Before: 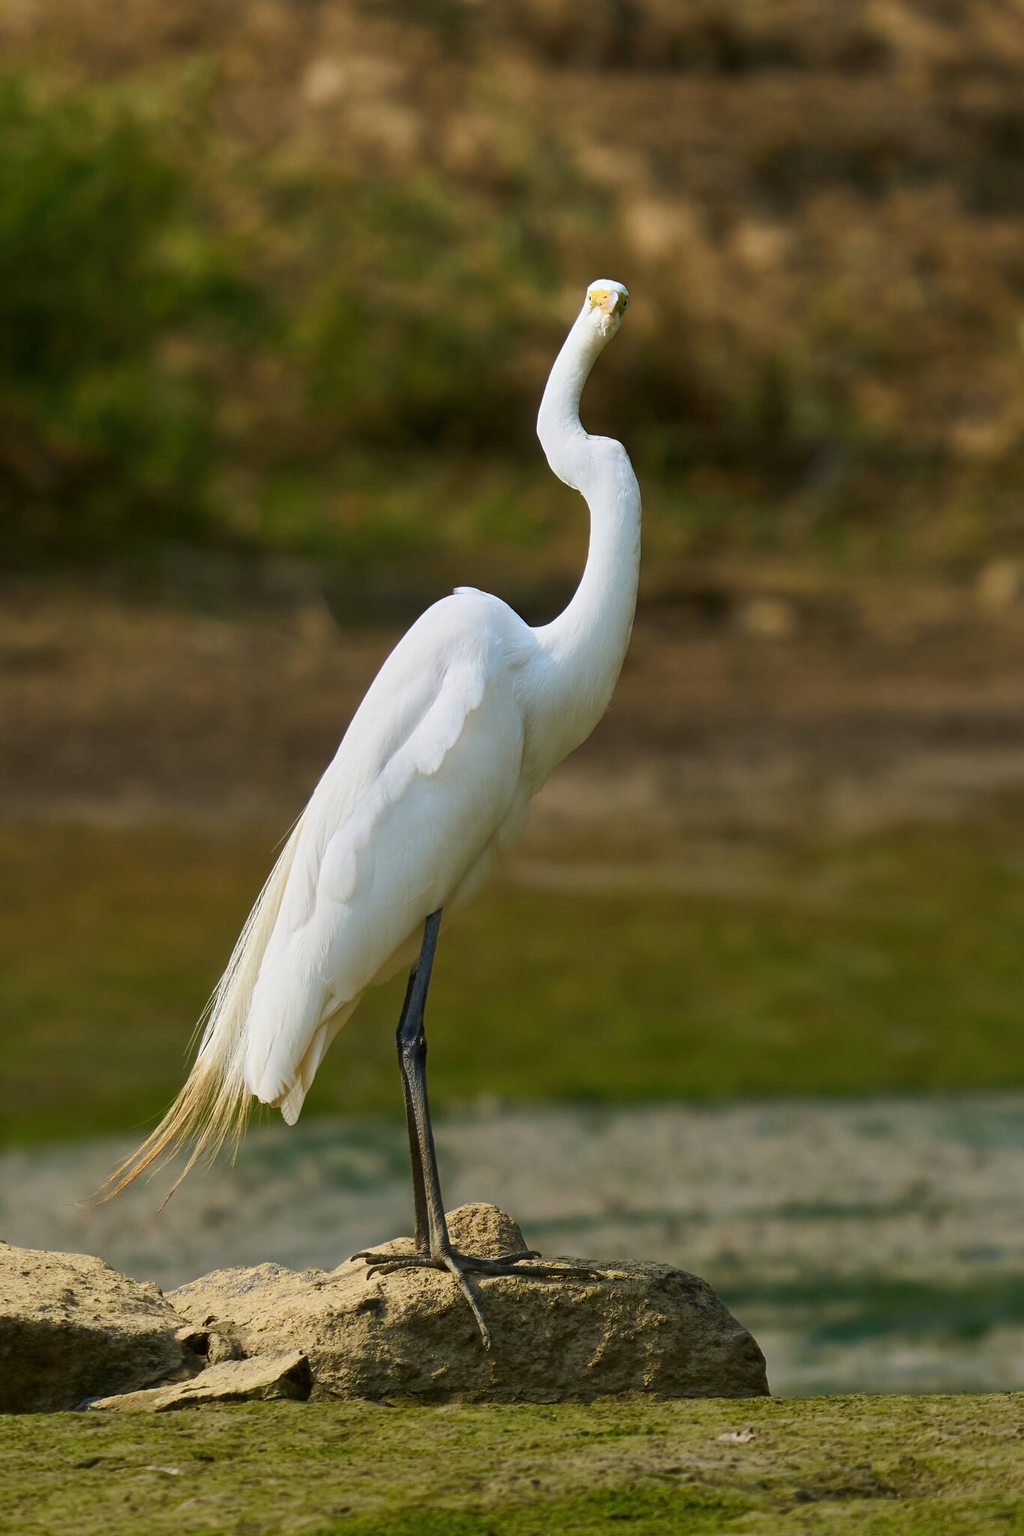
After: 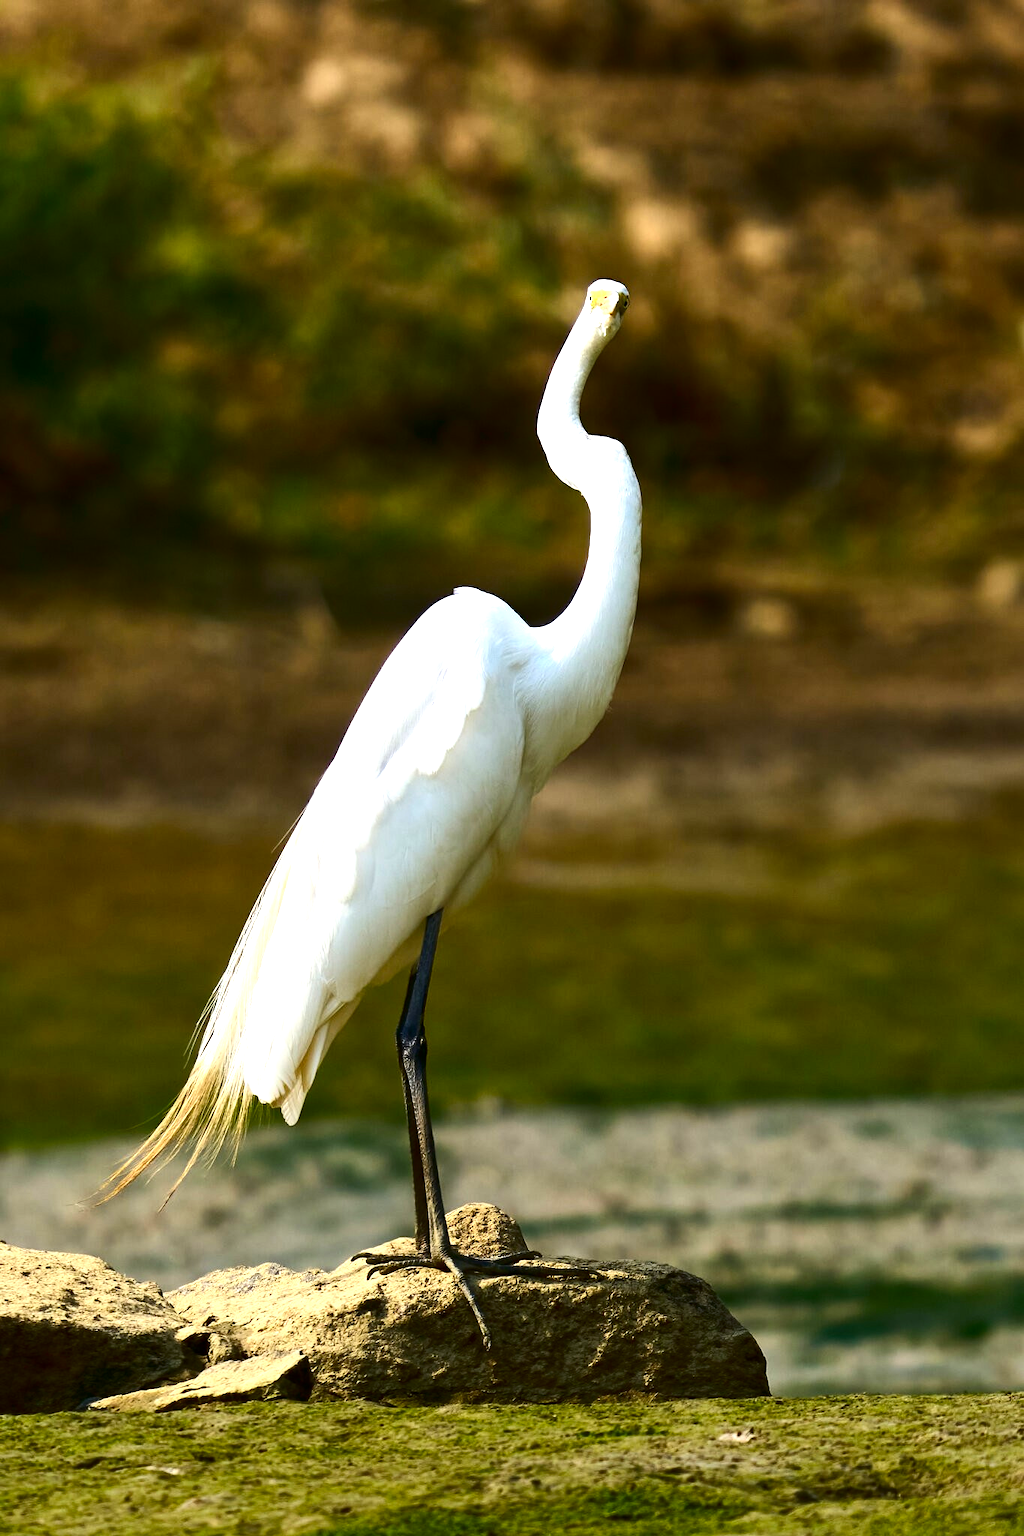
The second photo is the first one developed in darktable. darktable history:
exposure: exposure 1 EV, compensate highlight preservation false
contrast brightness saturation: contrast 0.19, brightness -0.24, saturation 0.11
